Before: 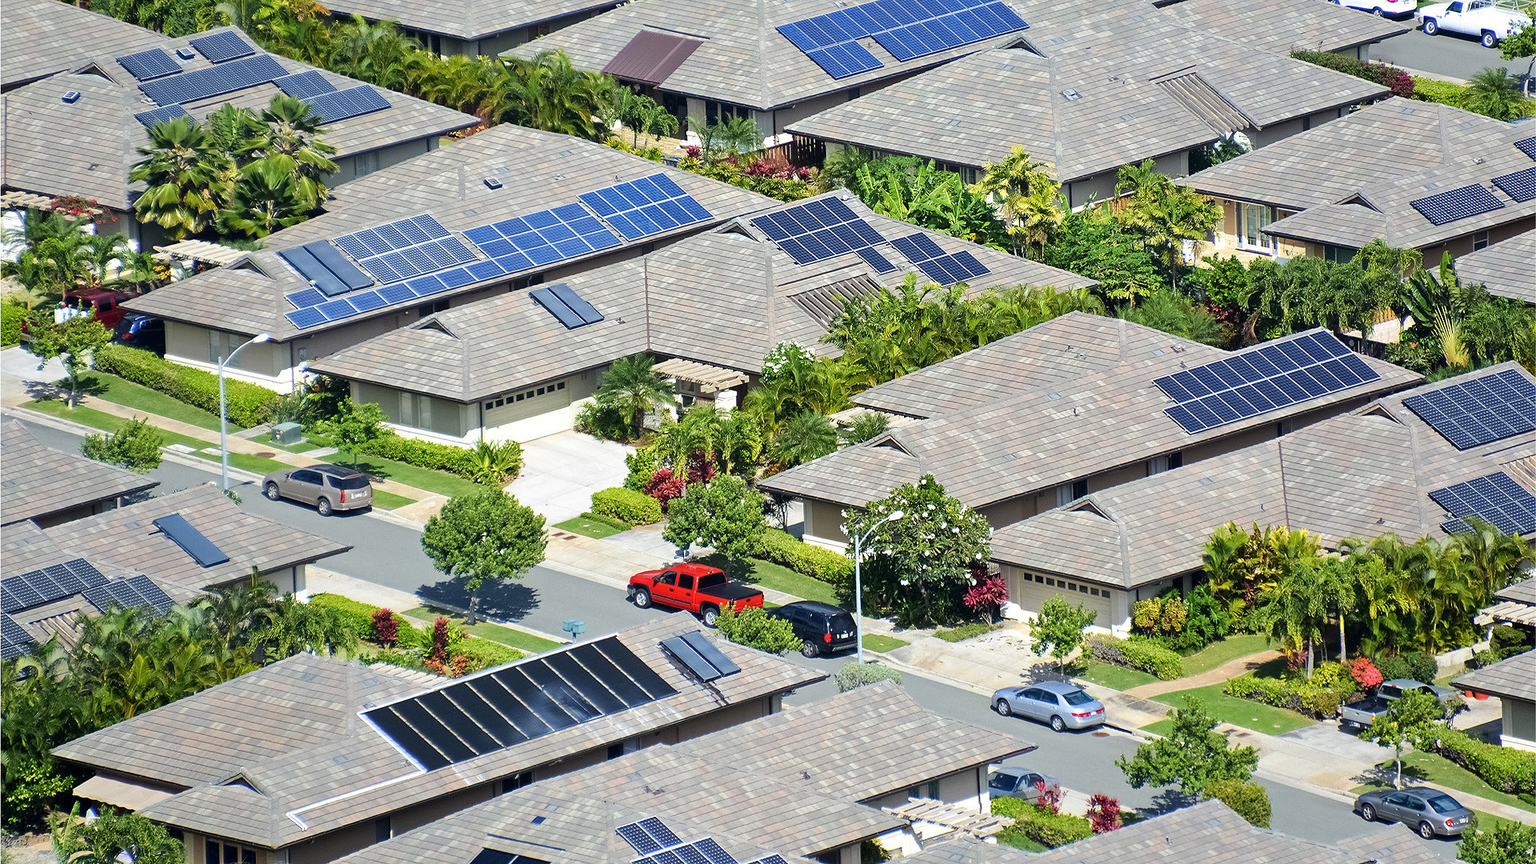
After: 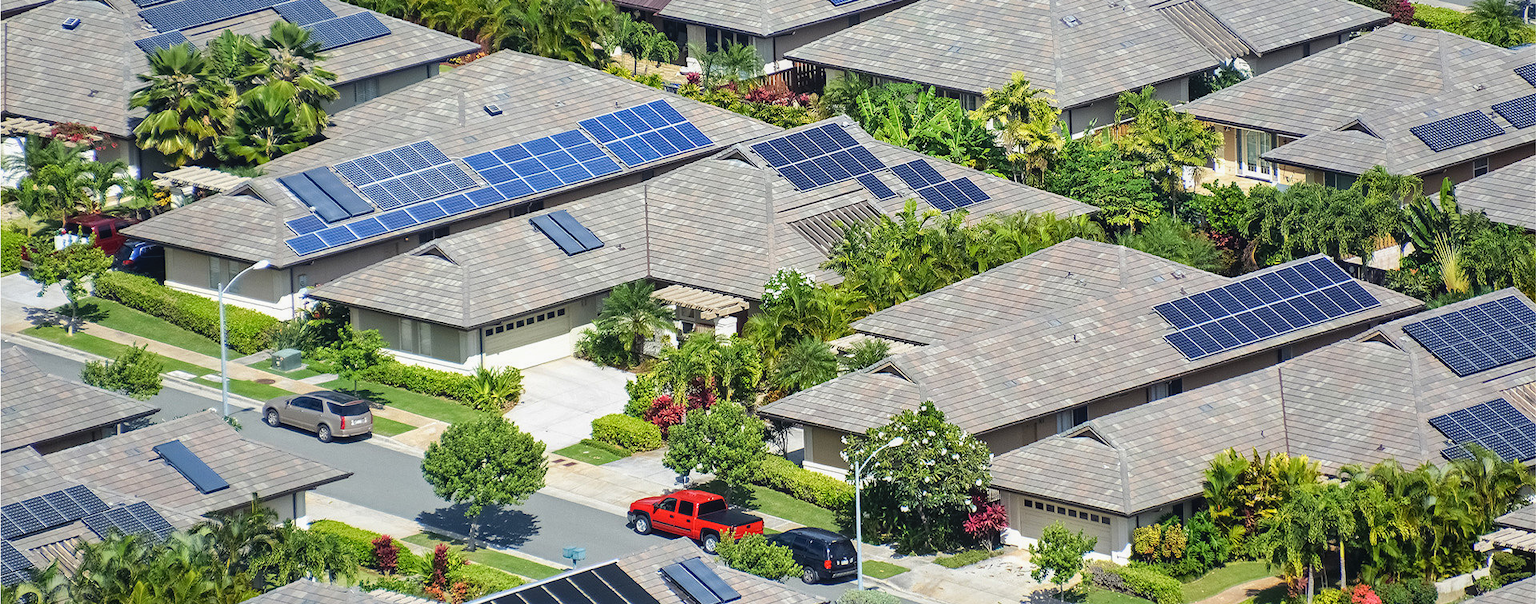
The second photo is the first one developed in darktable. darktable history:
local contrast: detail 109%
crop and rotate: top 8.586%, bottom 21.381%
